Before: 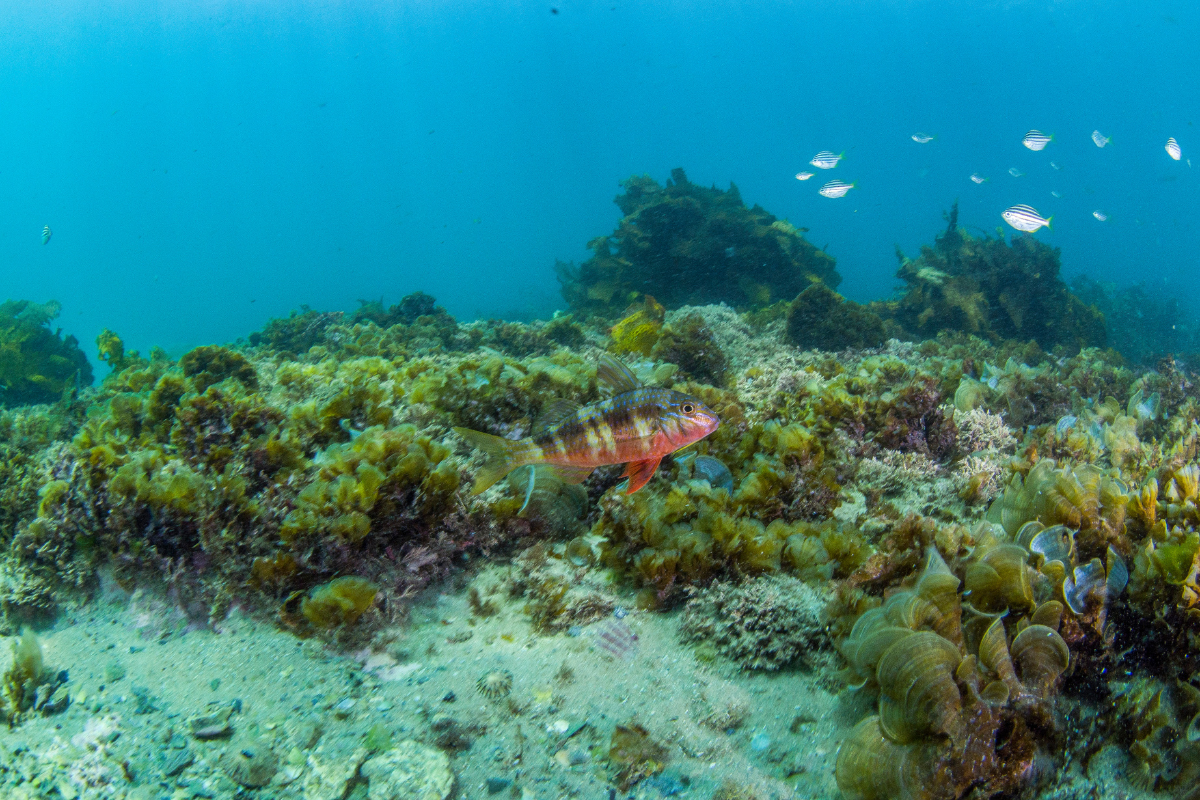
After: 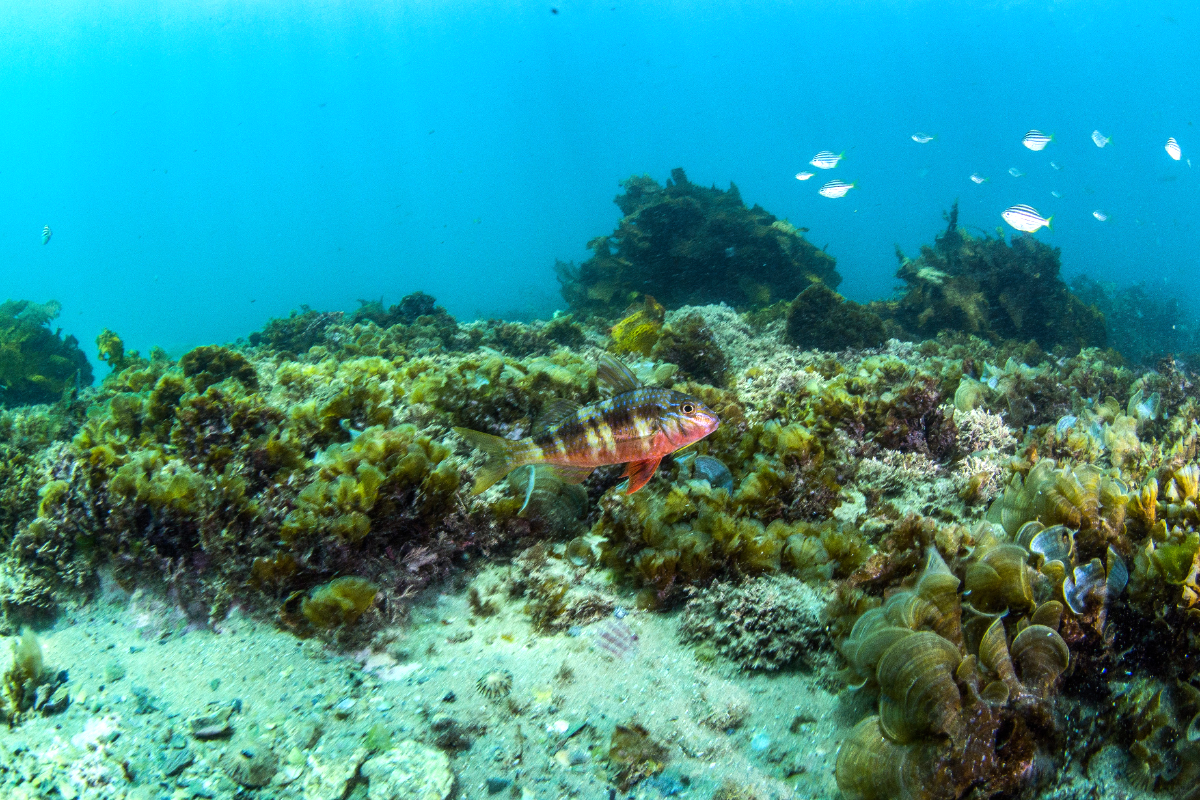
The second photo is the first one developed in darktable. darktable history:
tone equalizer: -8 EV -0.771 EV, -7 EV -0.672 EV, -6 EV -0.627 EV, -5 EV -0.392 EV, -3 EV 0.395 EV, -2 EV 0.6 EV, -1 EV 0.687 EV, +0 EV 0.764 EV, edges refinement/feathering 500, mask exposure compensation -1.57 EV, preserve details no
